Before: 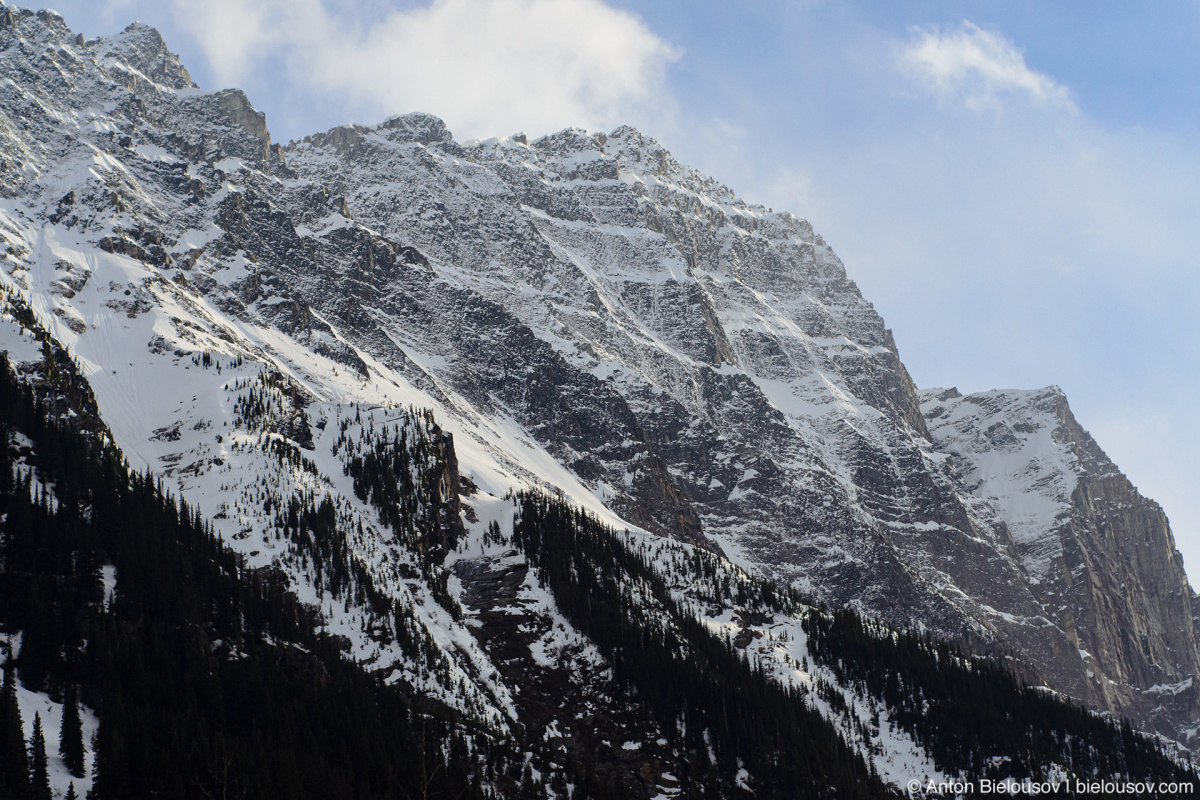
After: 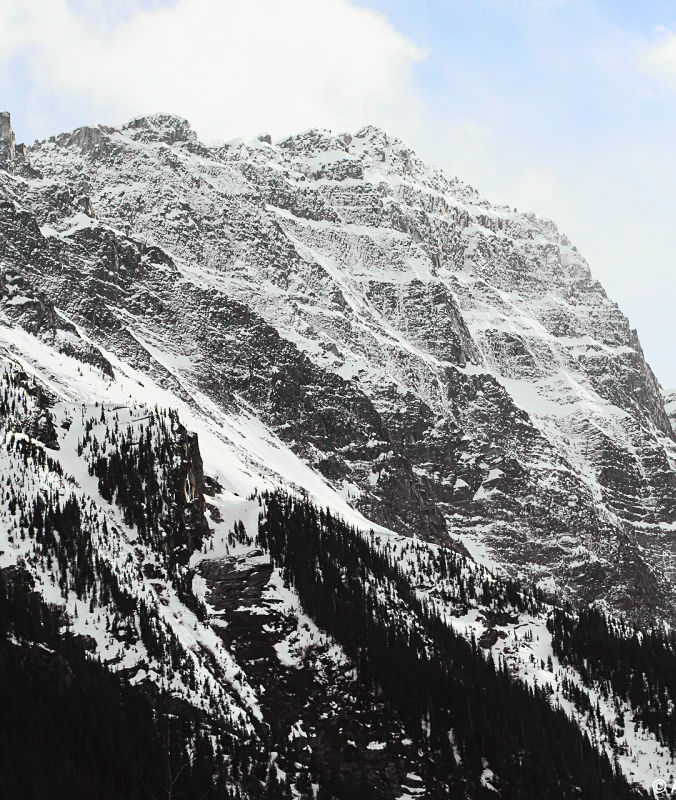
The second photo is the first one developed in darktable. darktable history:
shadows and highlights: shadows 1.45, highlights 41.91
sharpen: amount 0.203
tone curve: curves: ch0 [(0, 0.026) (0.172, 0.194) (0.398, 0.437) (0.469, 0.544) (0.612, 0.741) (0.845, 0.926) (1, 0.968)]; ch1 [(0, 0) (0.437, 0.453) (0.472, 0.467) (0.502, 0.502) (0.531, 0.537) (0.574, 0.583) (0.617, 0.64) (0.699, 0.749) (0.859, 0.919) (1, 1)]; ch2 [(0, 0) (0.33, 0.301) (0.421, 0.443) (0.476, 0.502) (0.511, 0.504) (0.553, 0.55) (0.595, 0.586) (0.664, 0.664) (1, 1)], color space Lab, independent channels, preserve colors none
crop: left 21.268%, right 22.326%
